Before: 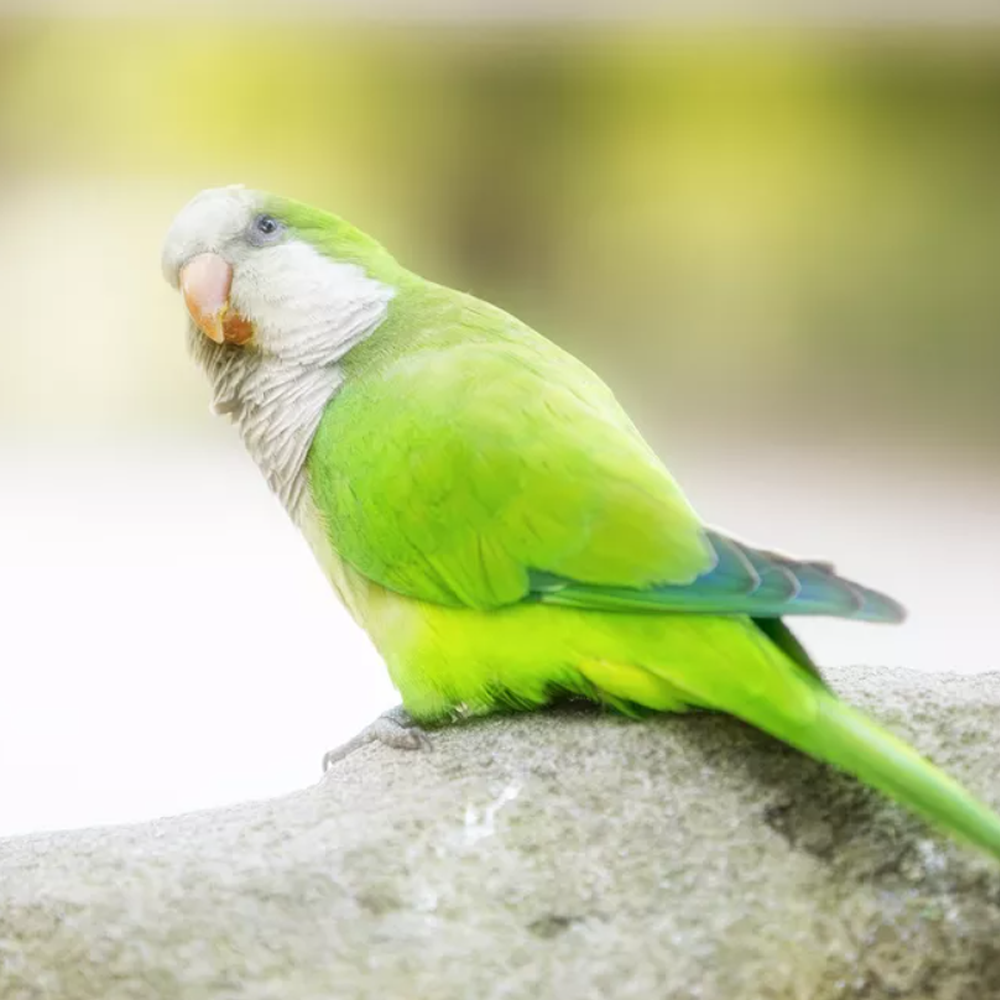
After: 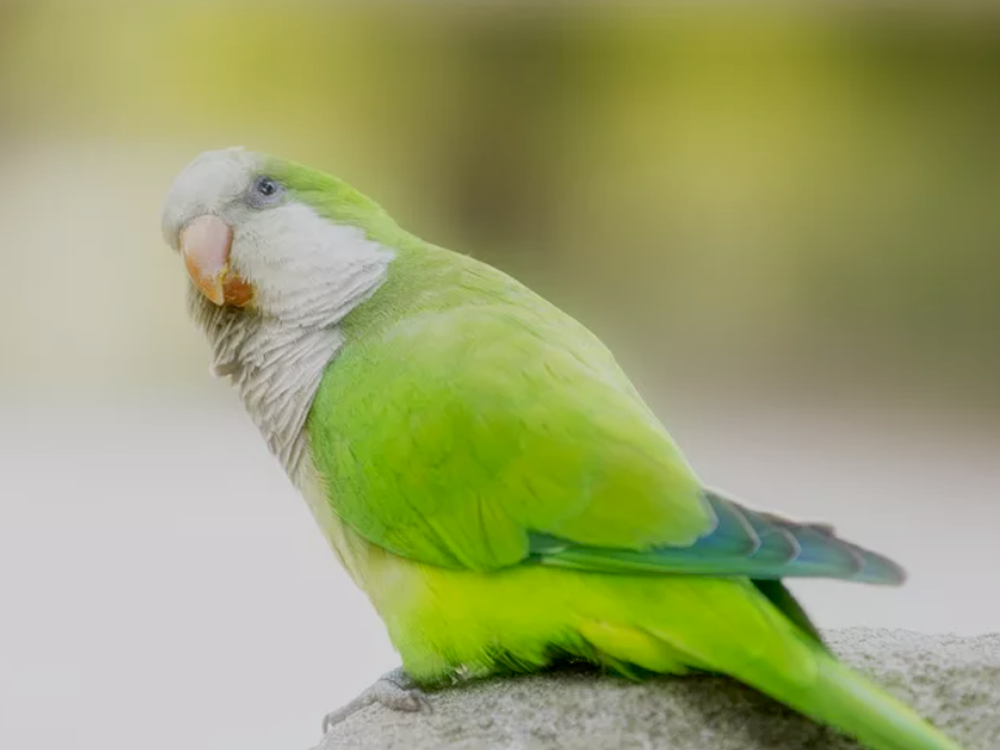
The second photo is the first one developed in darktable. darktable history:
exposure: black level correction 0.009, exposure -0.637 EV, compensate highlight preservation false
crop: top 3.857%, bottom 21.132%
